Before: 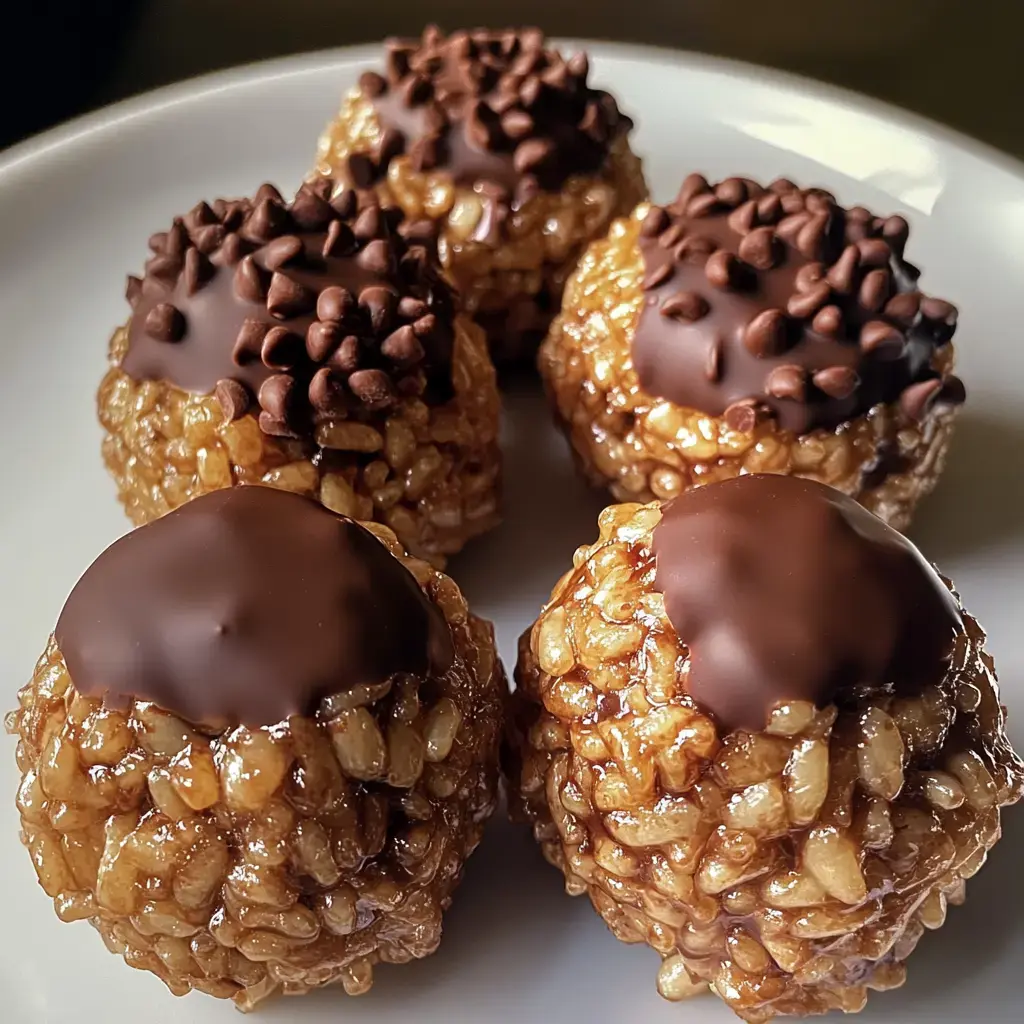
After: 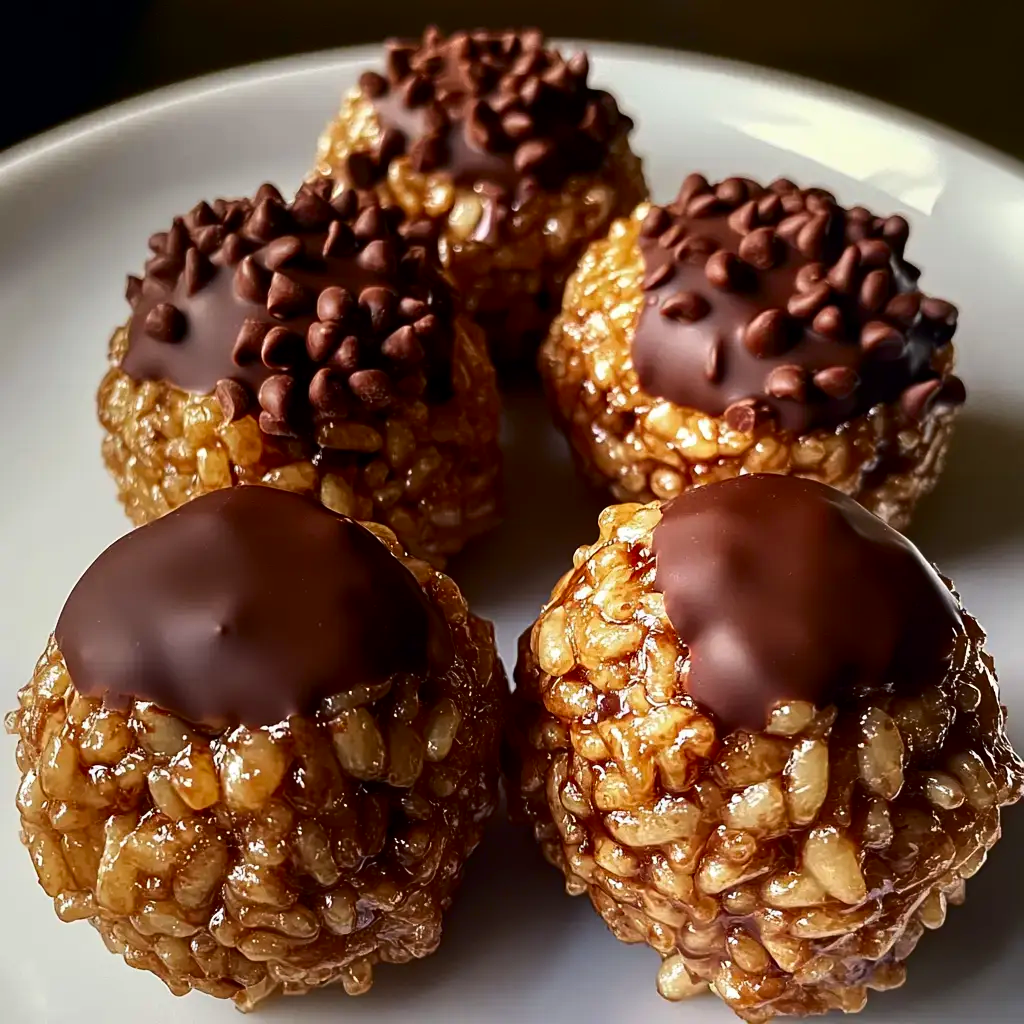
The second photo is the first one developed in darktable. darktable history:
contrast brightness saturation: contrast 0.186, brightness -0.103, saturation 0.213
